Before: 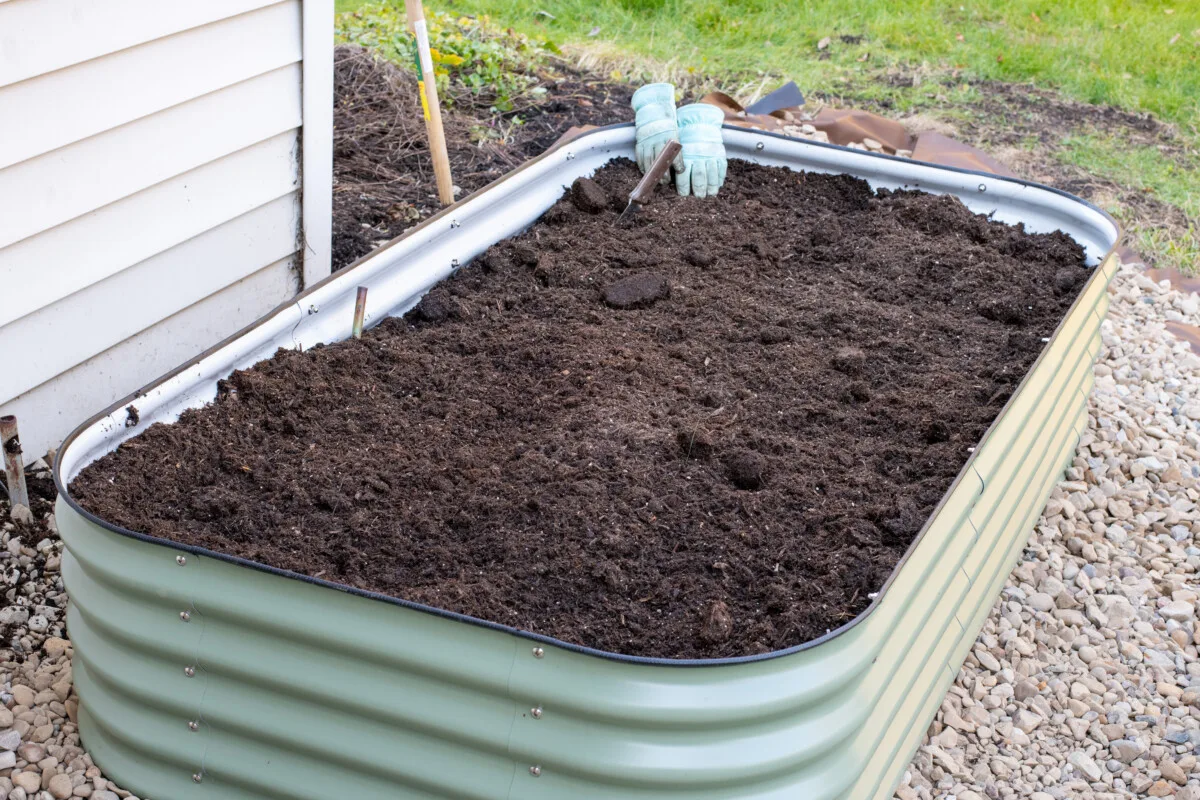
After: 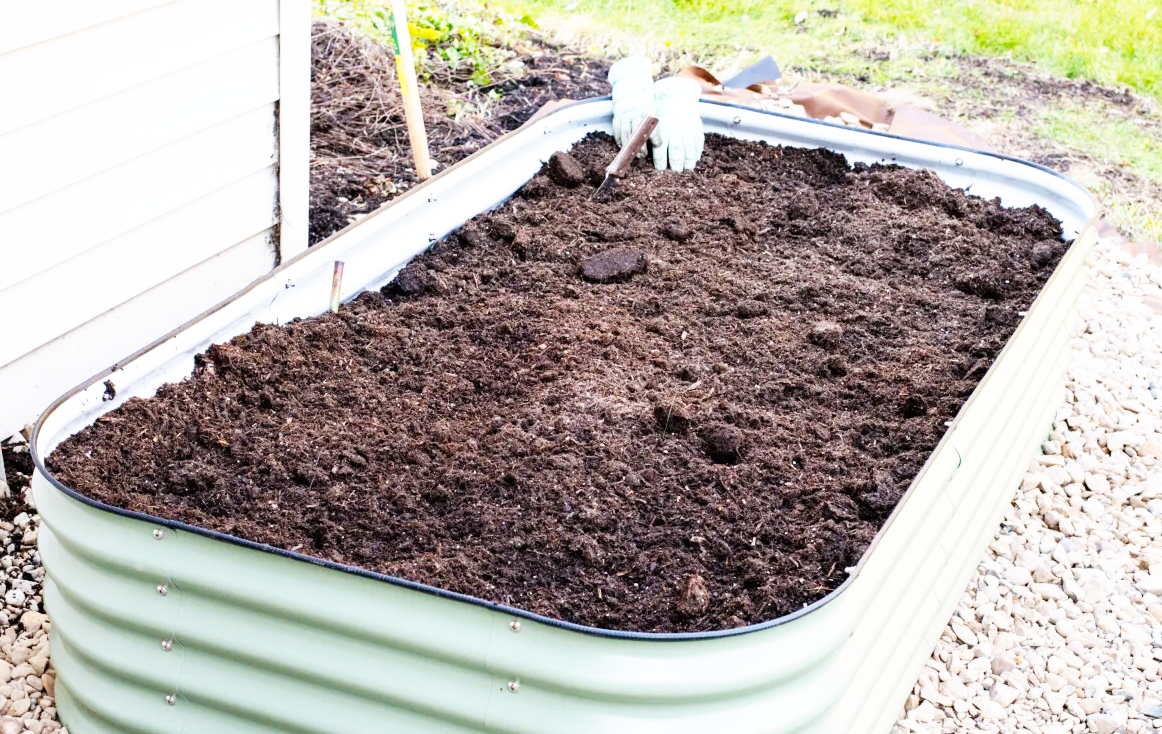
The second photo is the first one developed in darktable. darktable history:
crop: left 1.964%, top 3.251%, right 1.122%, bottom 4.933%
base curve: curves: ch0 [(0, 0) (0.007, 0.004) (0.027, 0.03) (0.046, 0.07) (0.207, 0.54) (0.442, 0.872) (0.673, 0.972) (1, 1)], preserve colors none
